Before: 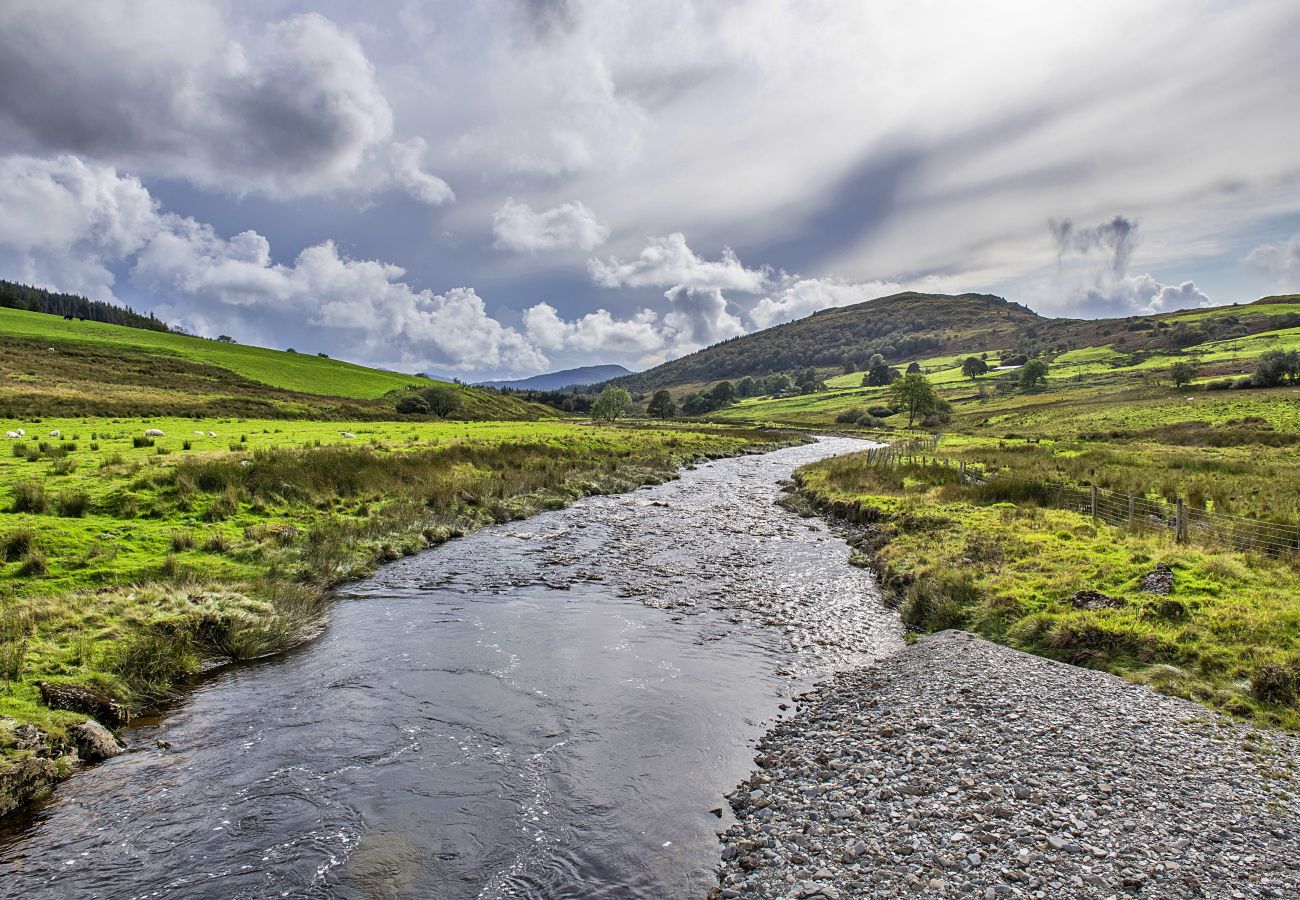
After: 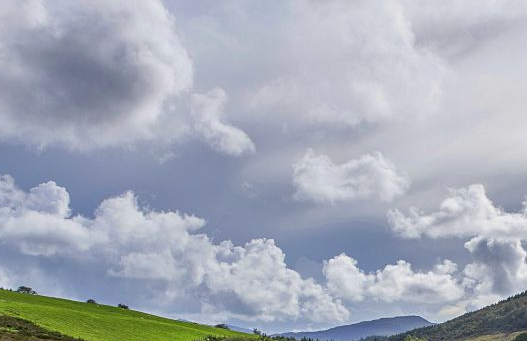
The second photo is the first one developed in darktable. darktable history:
crop: left 15.452%, top 5.459%, right 43.956%, bottom 56.62%
color correction: highlights a* -0.182, highlights b* -0.124
tone equalizer: on, module defaults
